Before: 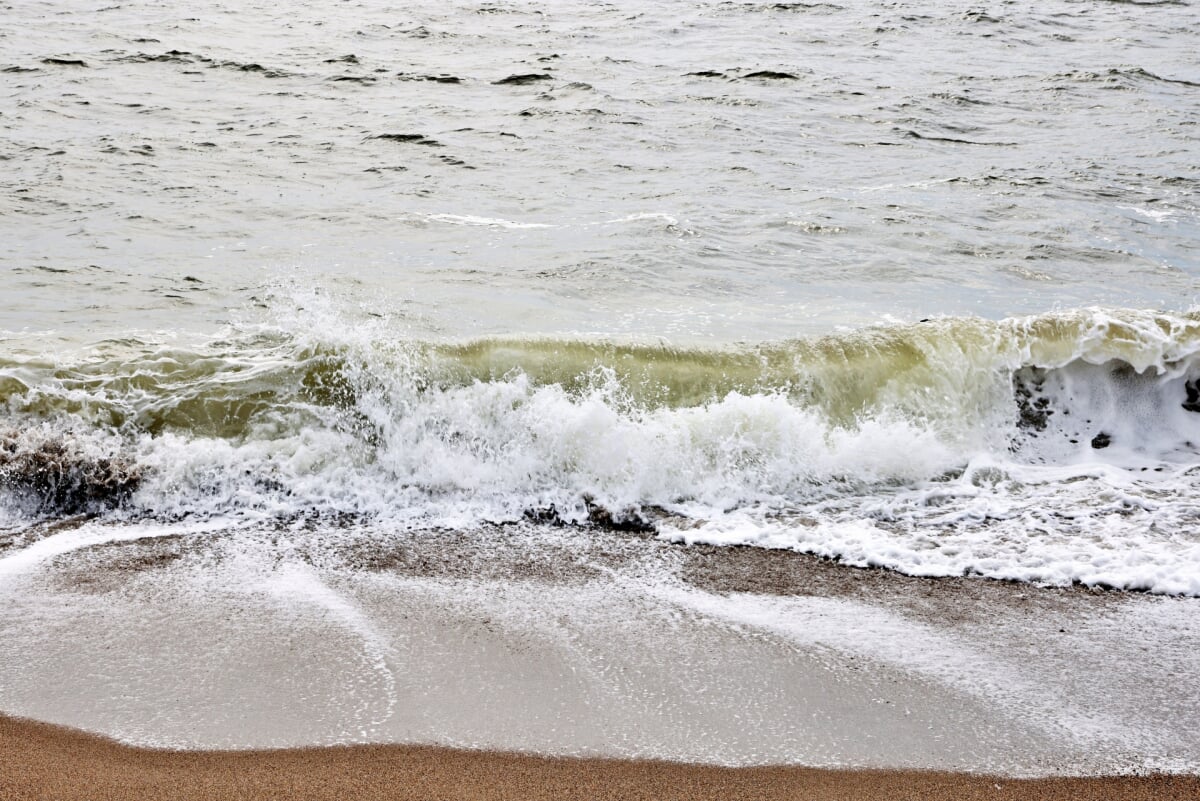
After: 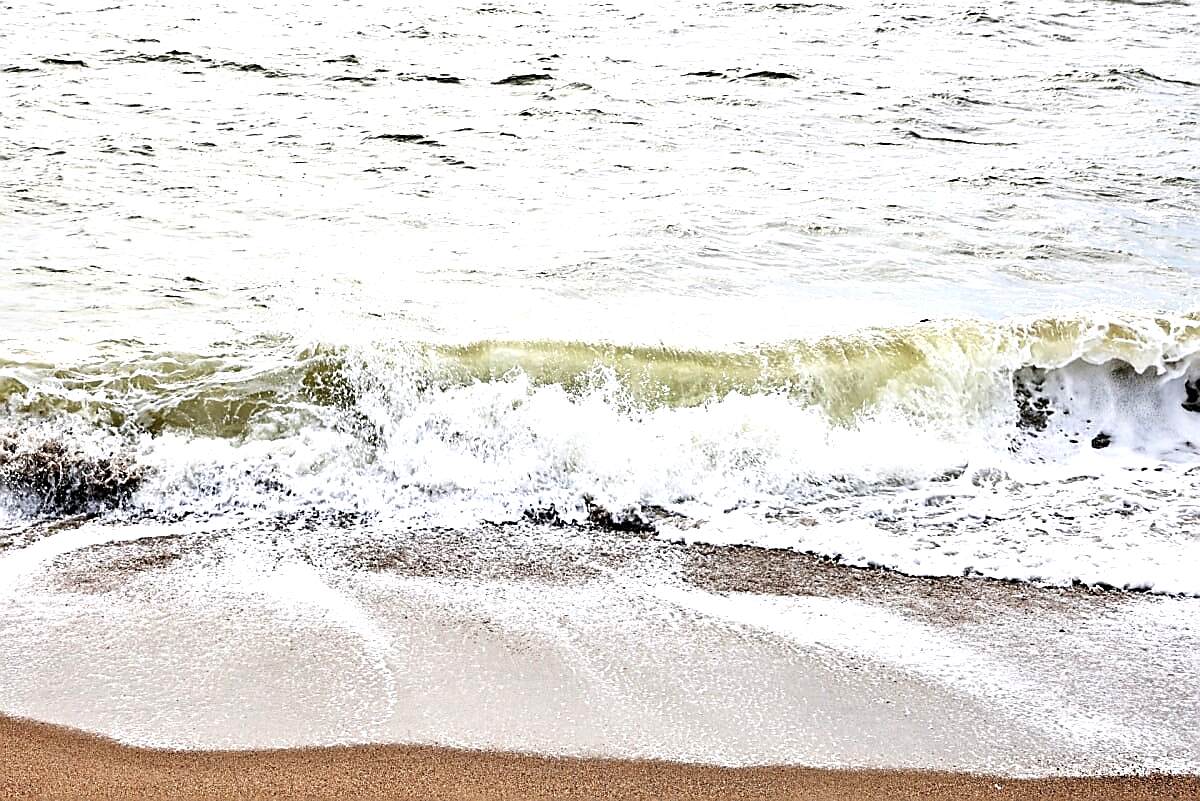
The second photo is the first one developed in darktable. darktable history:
sharpen: radius 1.372, amount 1.239, threshold 0.754
exposure: black level correction 0, exposure 0.698 EV, compensate highlight preservation false
